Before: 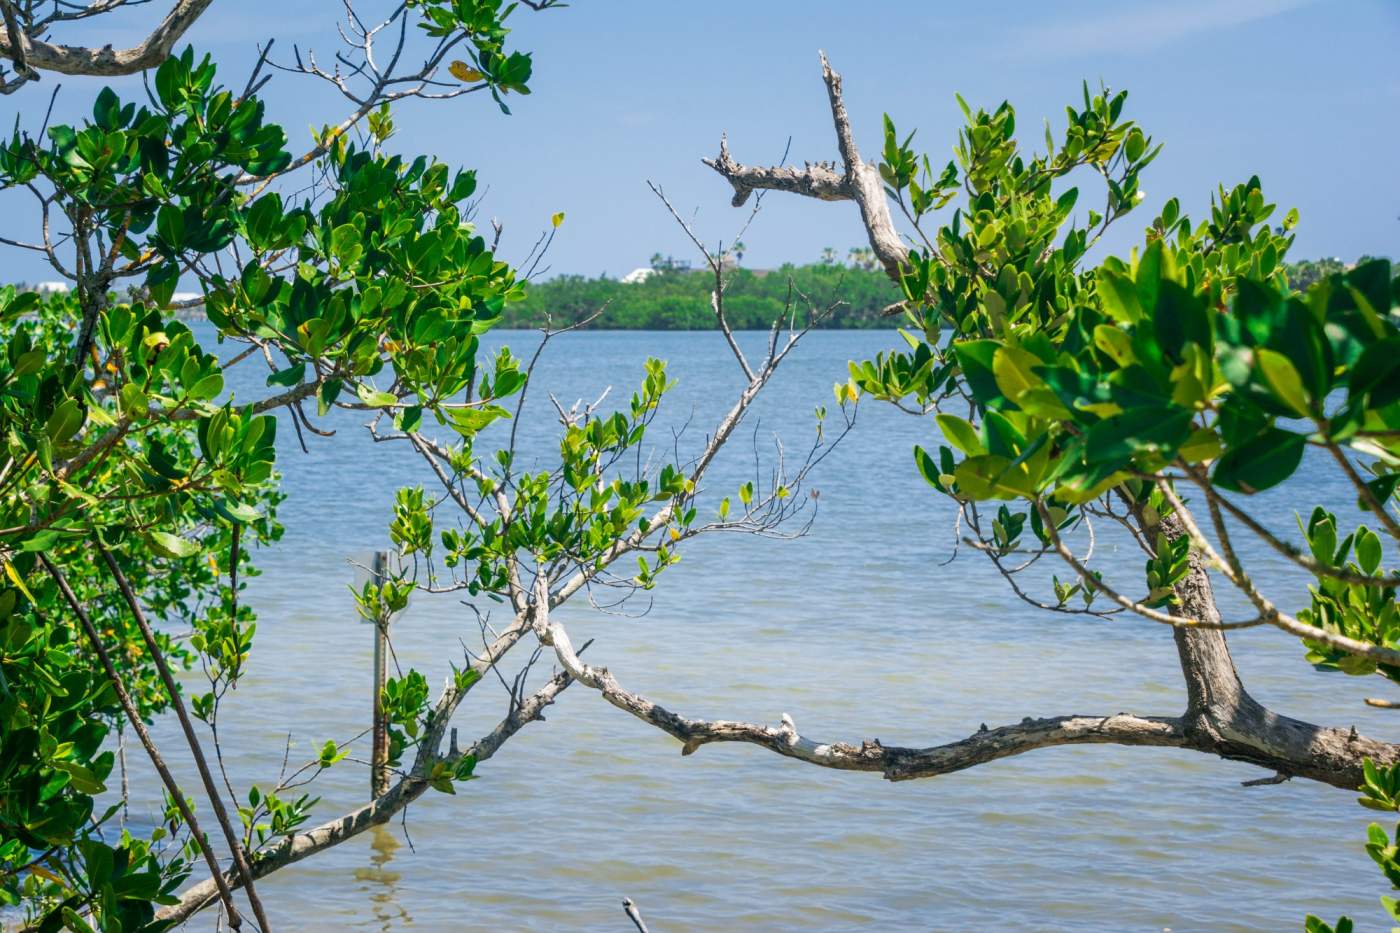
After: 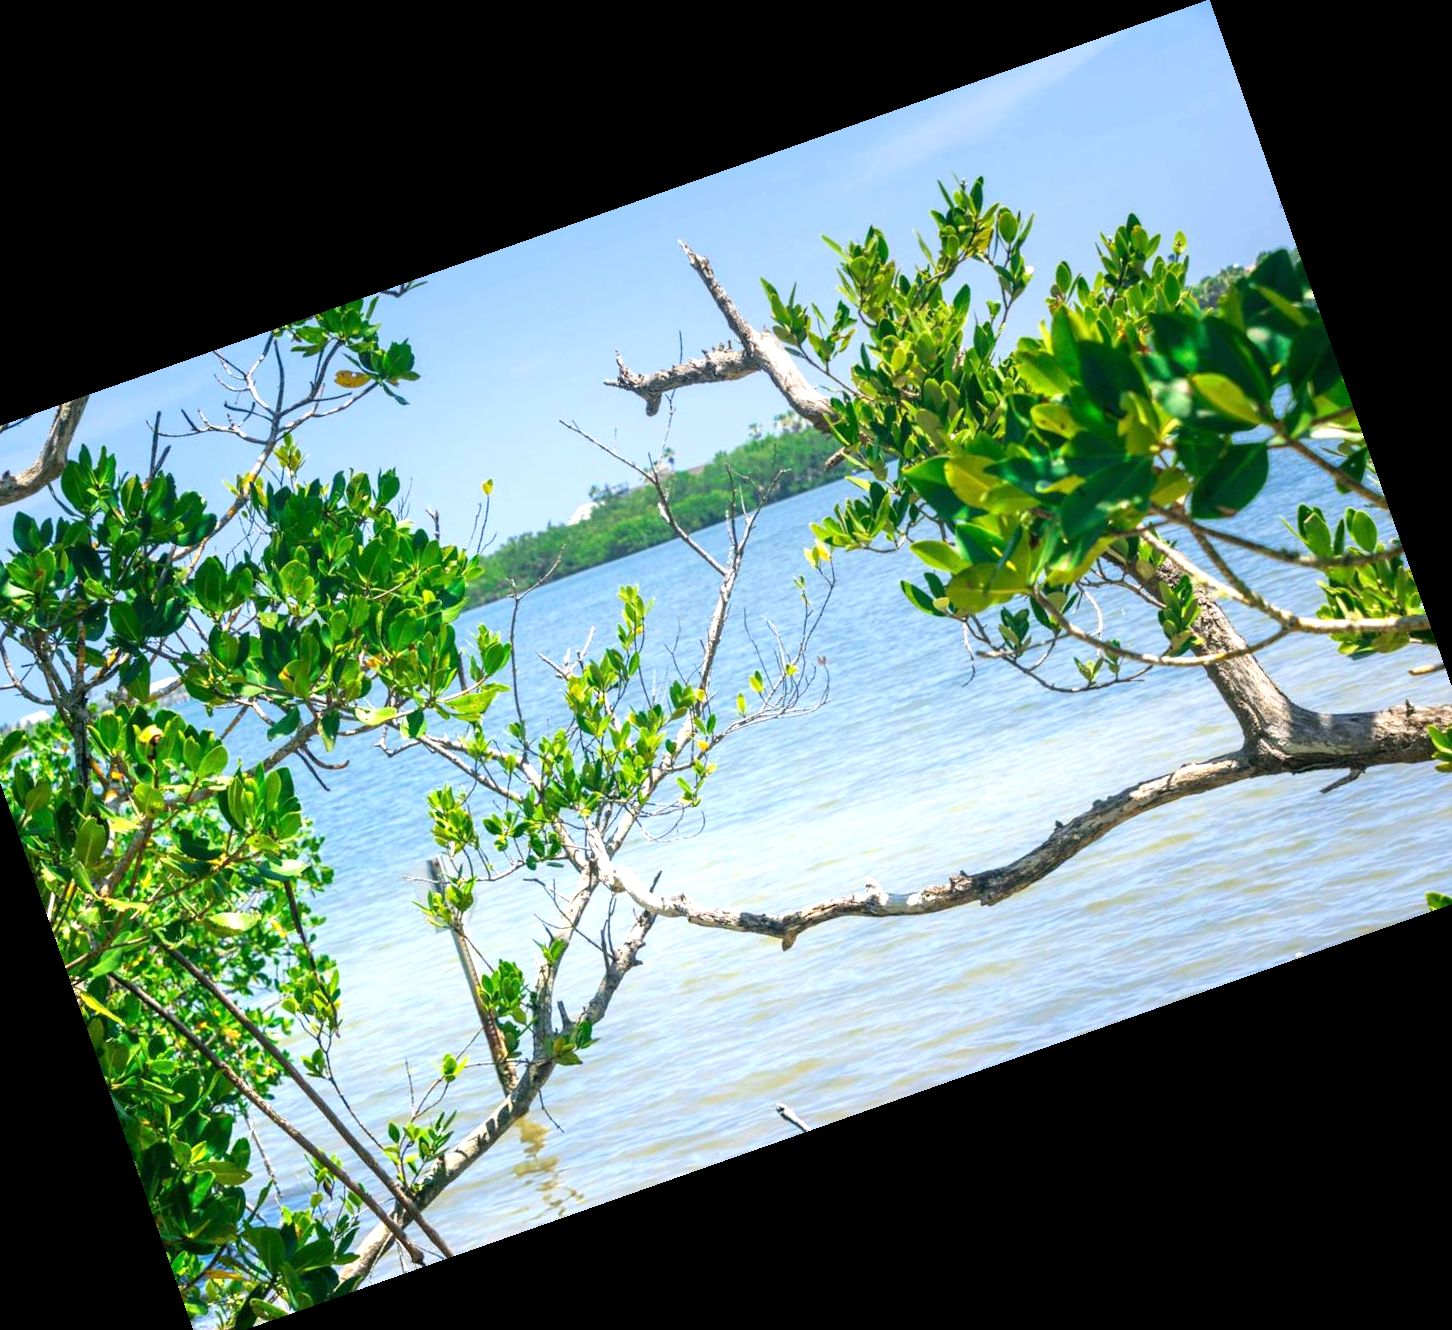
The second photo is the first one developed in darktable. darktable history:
crop and rotate: angle 19.43°, left 6.812%, right 4.125%, bottom 1.087%
exposure: exposure 1.089 EV, compensate highlight preservation false
graduated density: rotation -0.352°, offset 57.64
